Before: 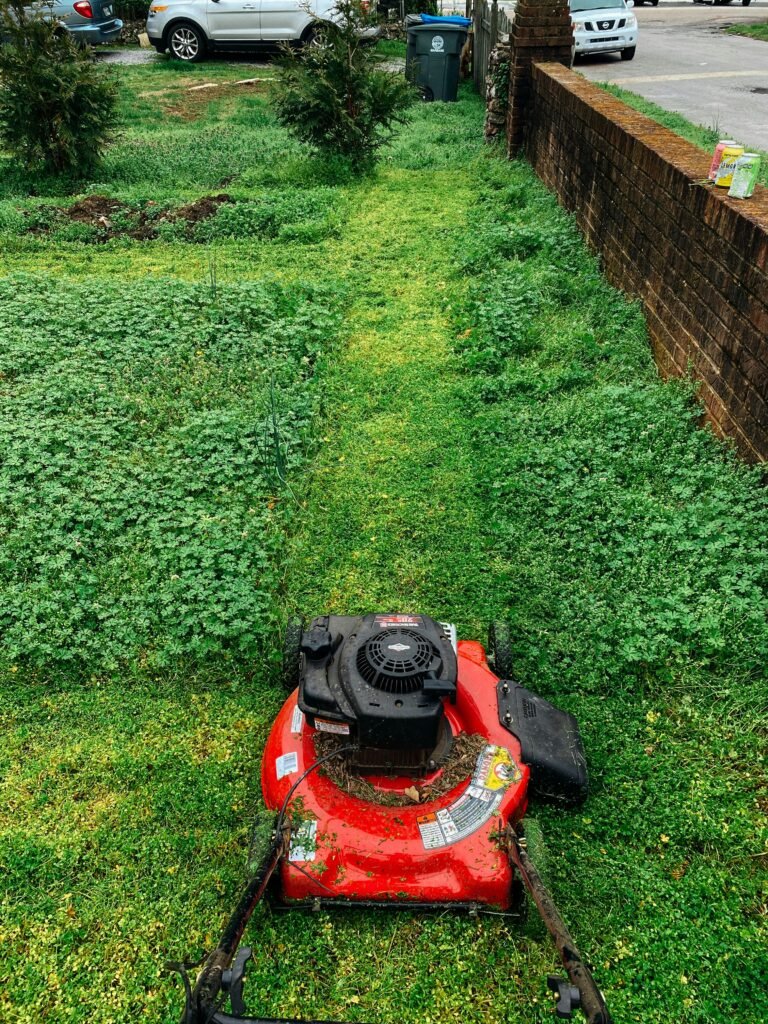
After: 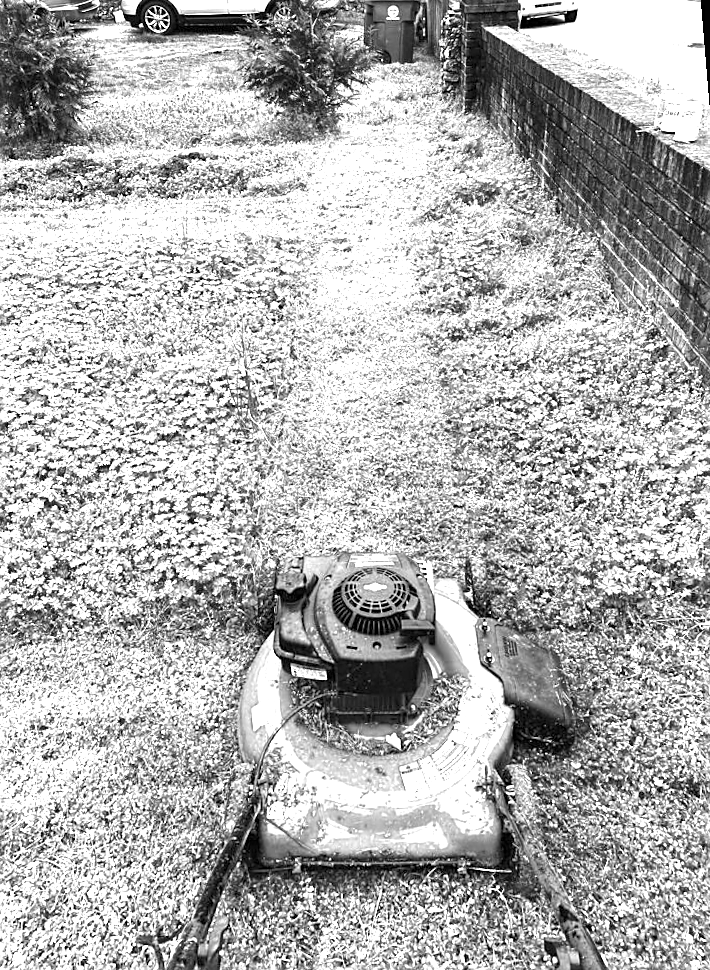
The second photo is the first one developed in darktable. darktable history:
rotate and perspective: rotation -1.68°, lens shift (vertical) -0.146, crop left 0.049, crop right 0.912, crop top 0.032, crop bottom 0.96
exposure: black level correction 0, exposure 2 EV, compensate highlight preservation false
color zones: curves: ch1 [(0, -0.014) (0.143, -0.013) (0.286, -0.013) (0.429, -0.016) (0.571, -0.019) (0.714, -0.015) (0.857, 0.002) (1, -0.014)]
sharpen: on, module defaults
